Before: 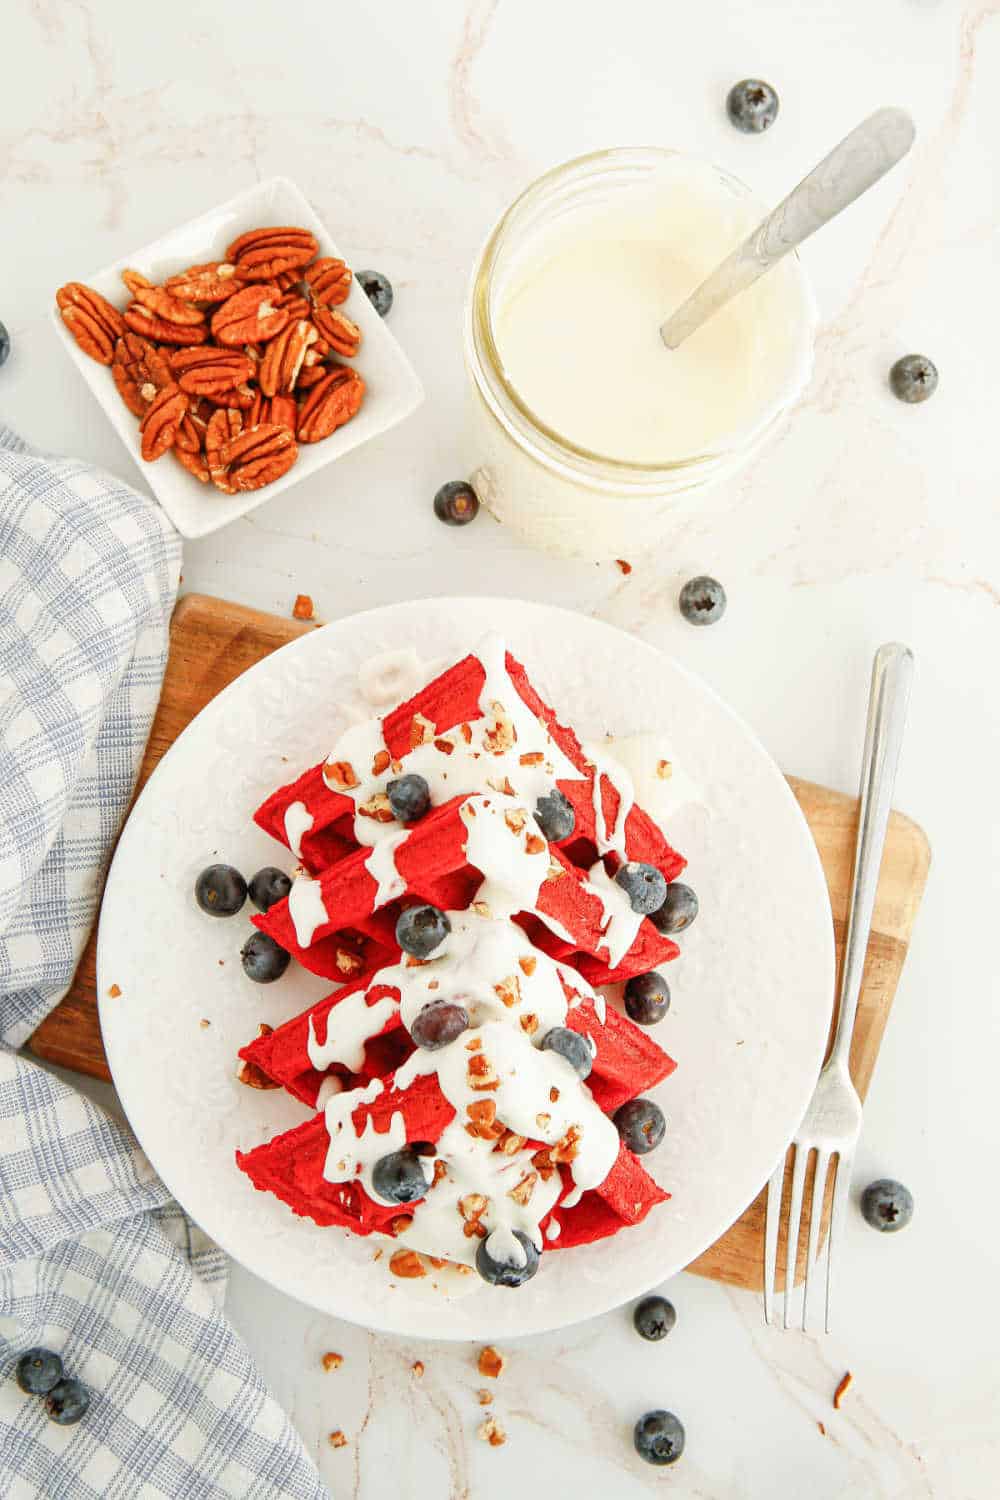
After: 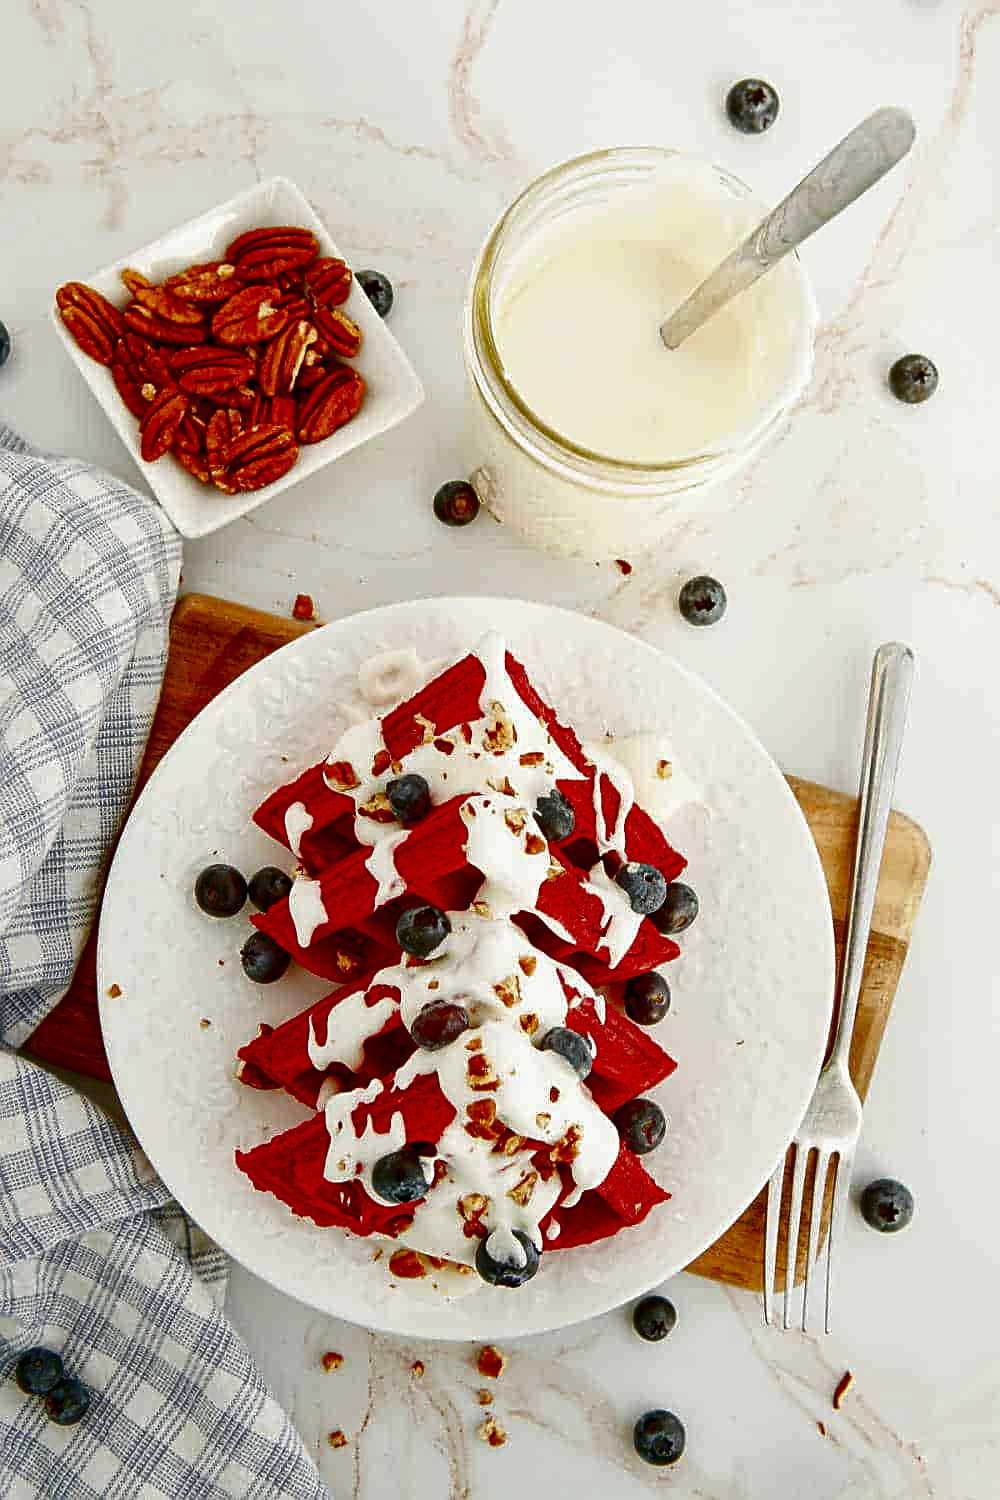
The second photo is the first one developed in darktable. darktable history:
color balance rgb: perceptual saturation grading › global saturation 20%, perceptual saturation grading › highlights 2.68%, perceptual saturation grading › shadows 50%
sharpen: on, module defaults
contrast brightness saturation: brightness -0.52
